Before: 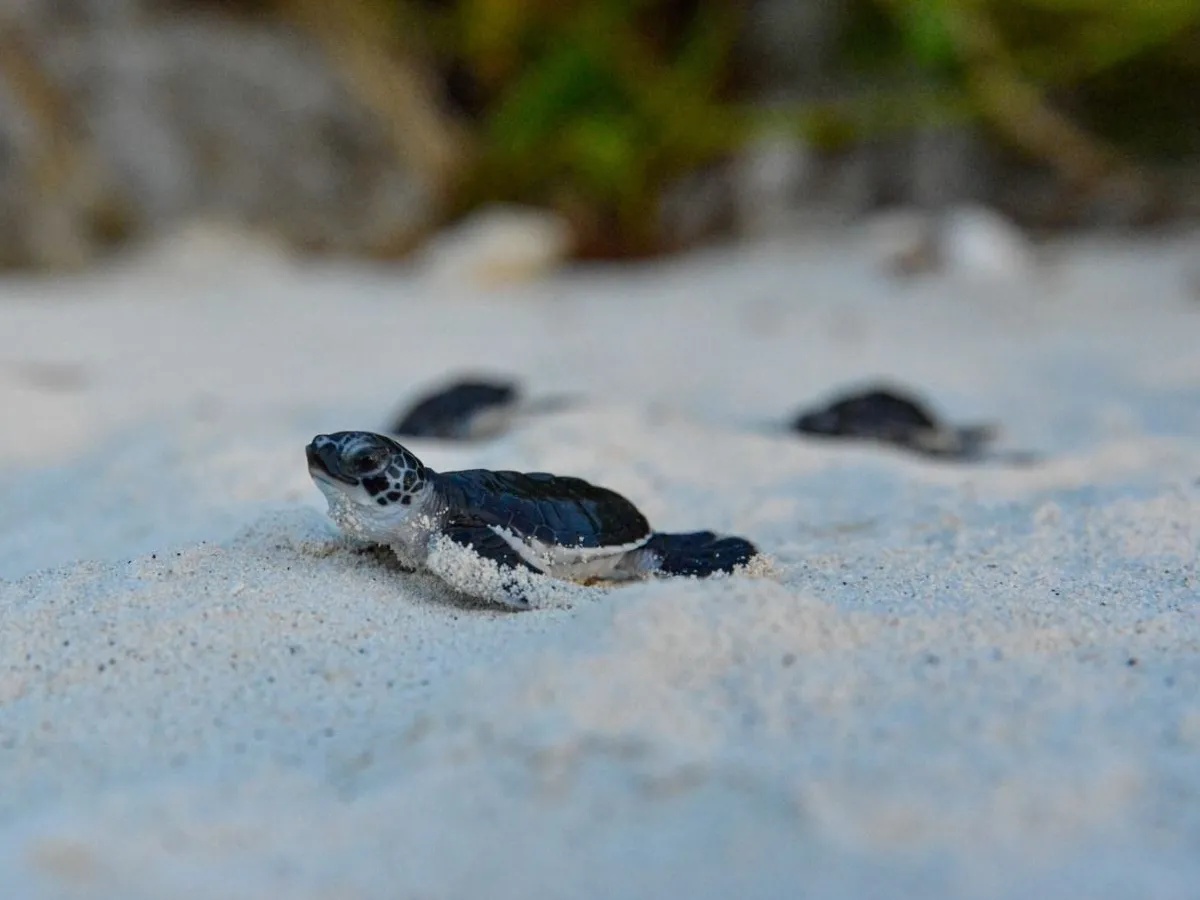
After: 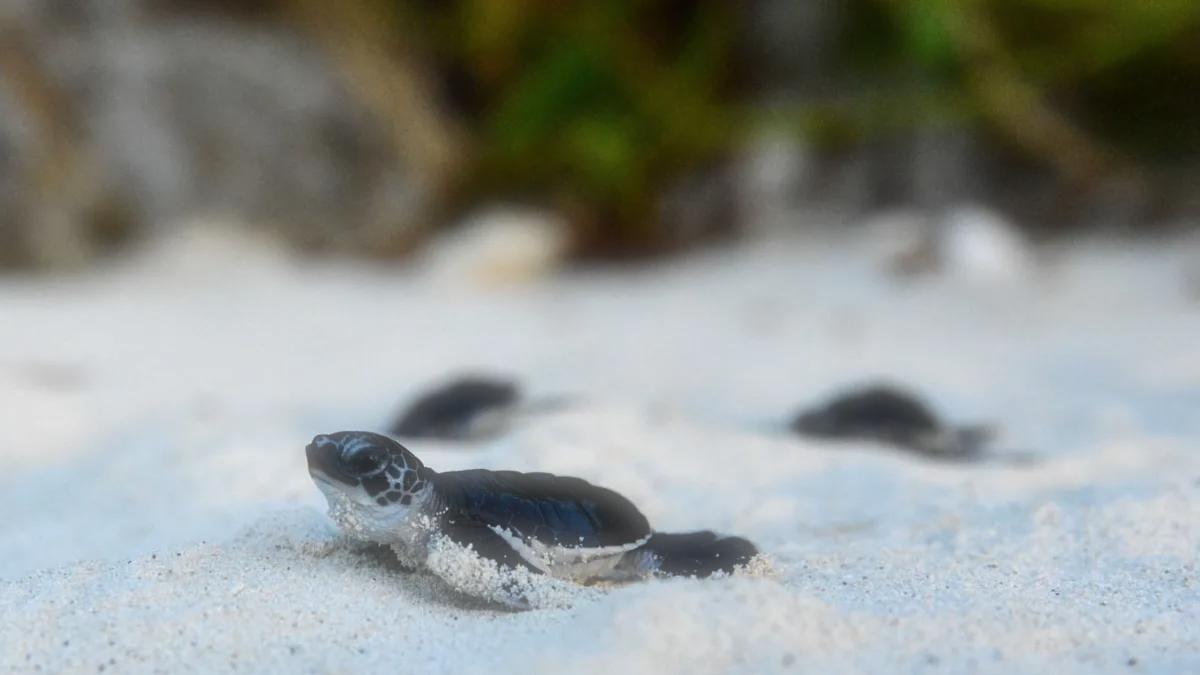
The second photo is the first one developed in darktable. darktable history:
exposure: exposure 0.078 EV, compensate highlight preservation false
crop: bottom 24.988%
contrast brightness saturation: contrast 0.04, saturation 0.07
tone equalizer: -8 EV -0.417 EV, -7 EV -0.389 EV, -6 EV -0.333 EV, -5 EV -0.222 EV, -3 EV 0.222 EV, -2 EV 0.333 EV, -1 EV 0.389 EV, +0 EV 0.417 EV, edges refinement/feathering 500, mask exposure compensation -1.57 EV, preserve details no
soften: size 60.24%, saturation 65.46%, brightness 0.506 EV, mix 25.7%
